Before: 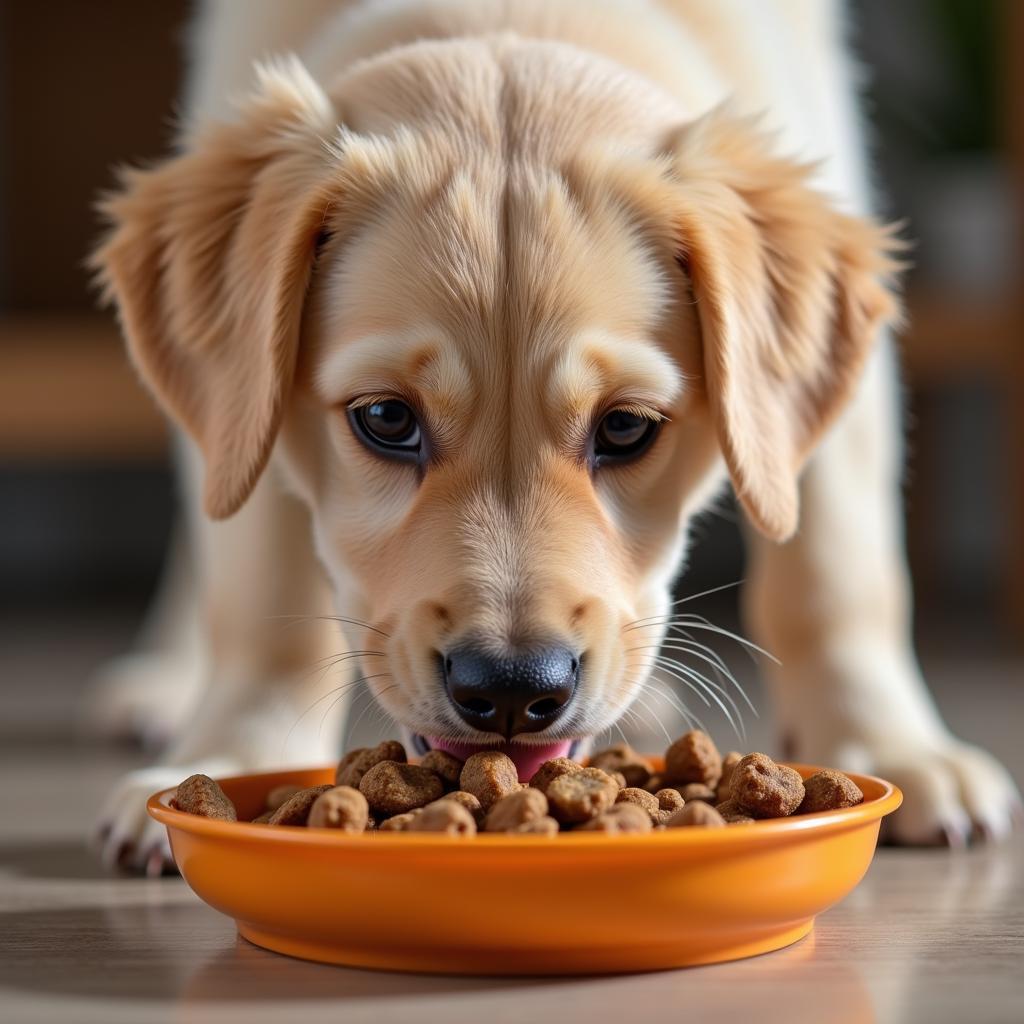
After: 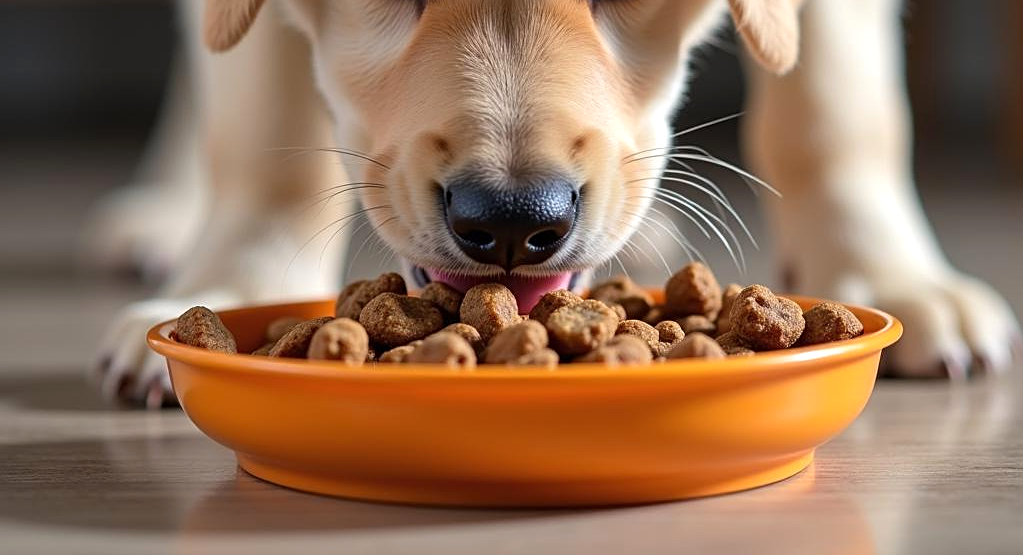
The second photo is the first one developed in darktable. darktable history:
sharpen: on, module defaults
crop and rotate: top 45.752%, right 0.048%
exposure: exposure 0.196 EV, compensate exposure bias true, compensate highlight preservation false
